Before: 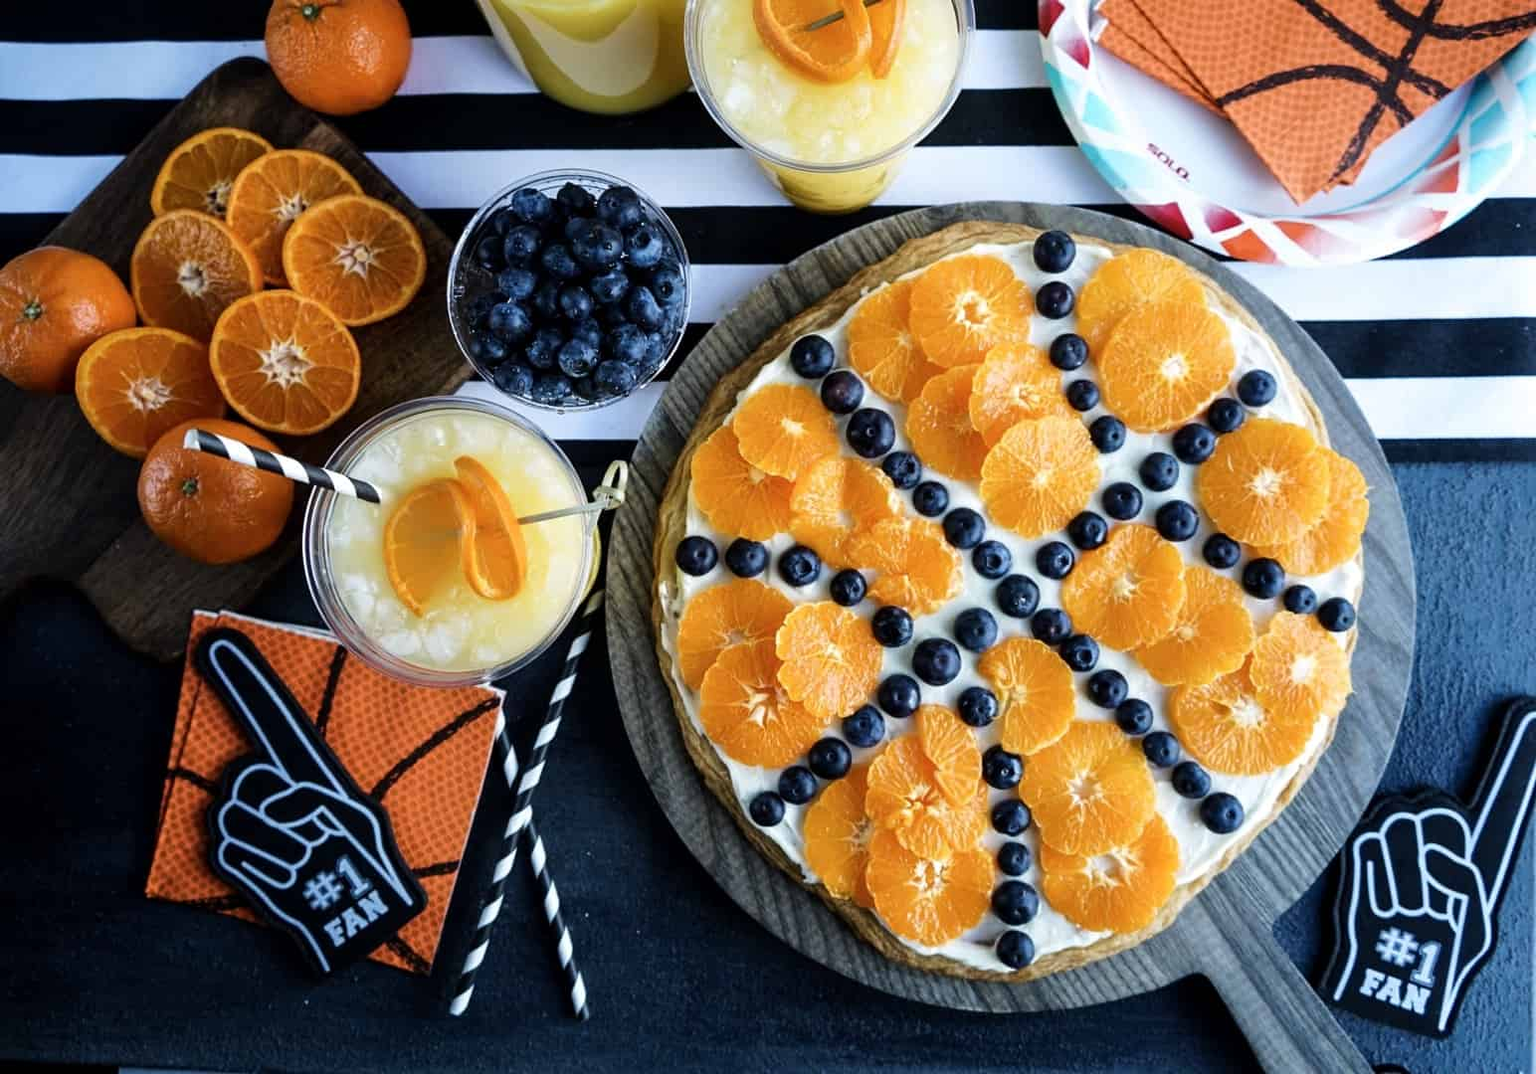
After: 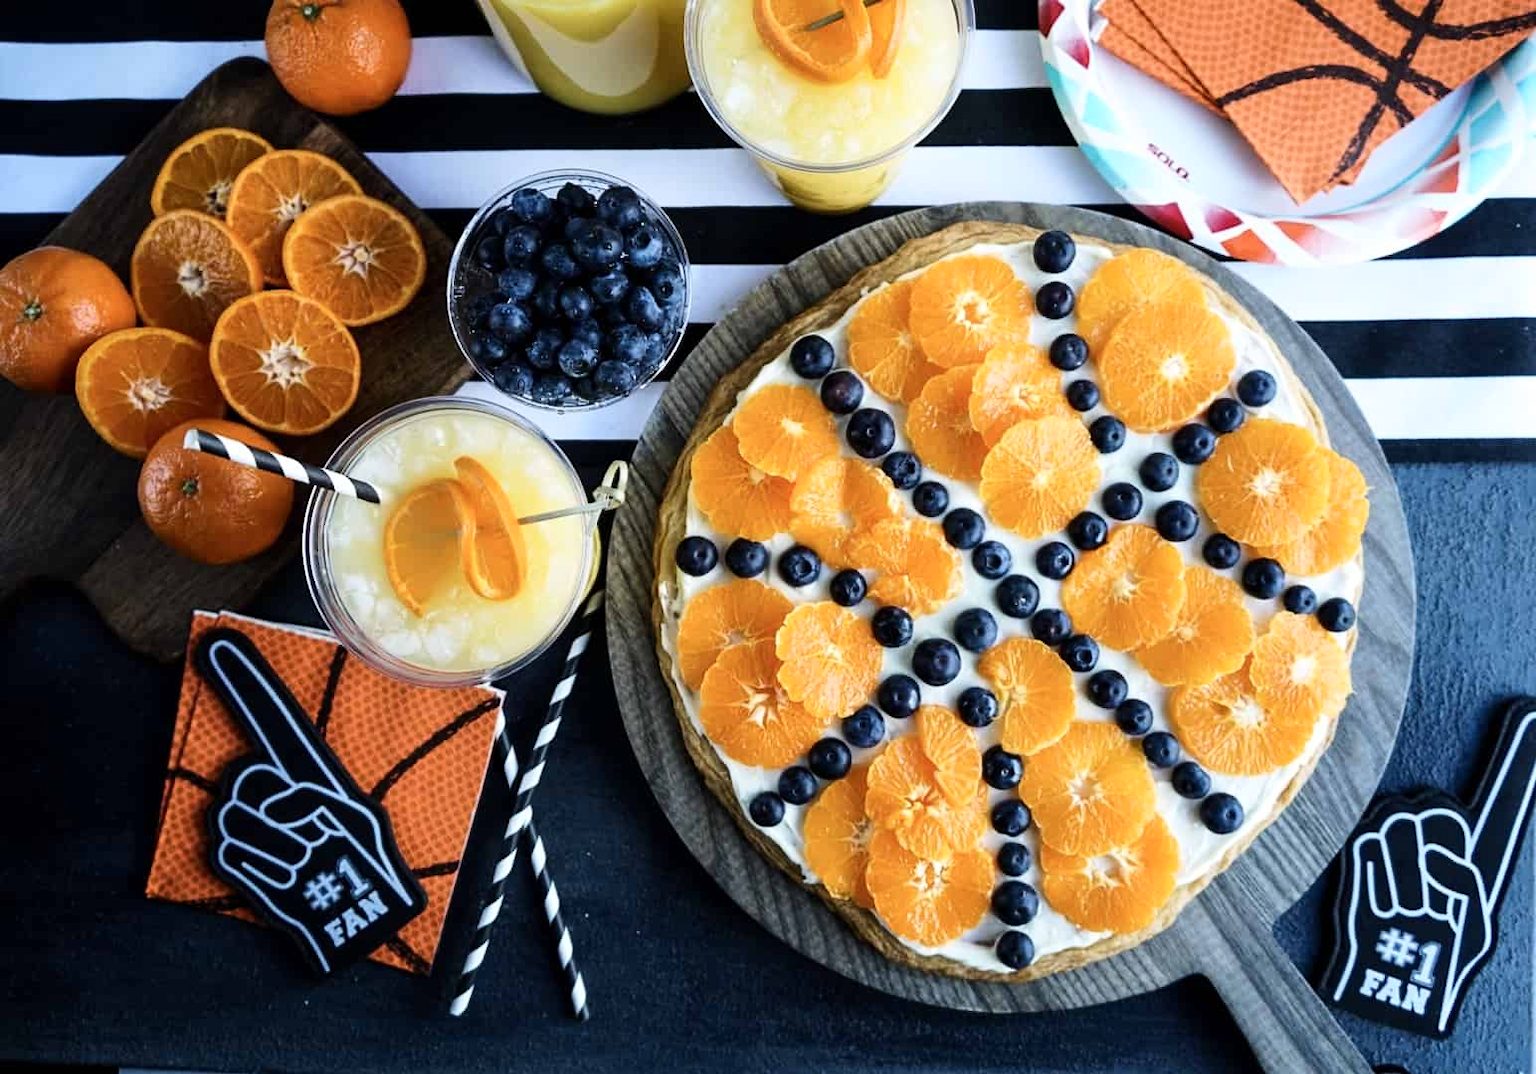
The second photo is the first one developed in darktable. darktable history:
contrast brightness saturation: contrast 0.151, brightness 0.053
